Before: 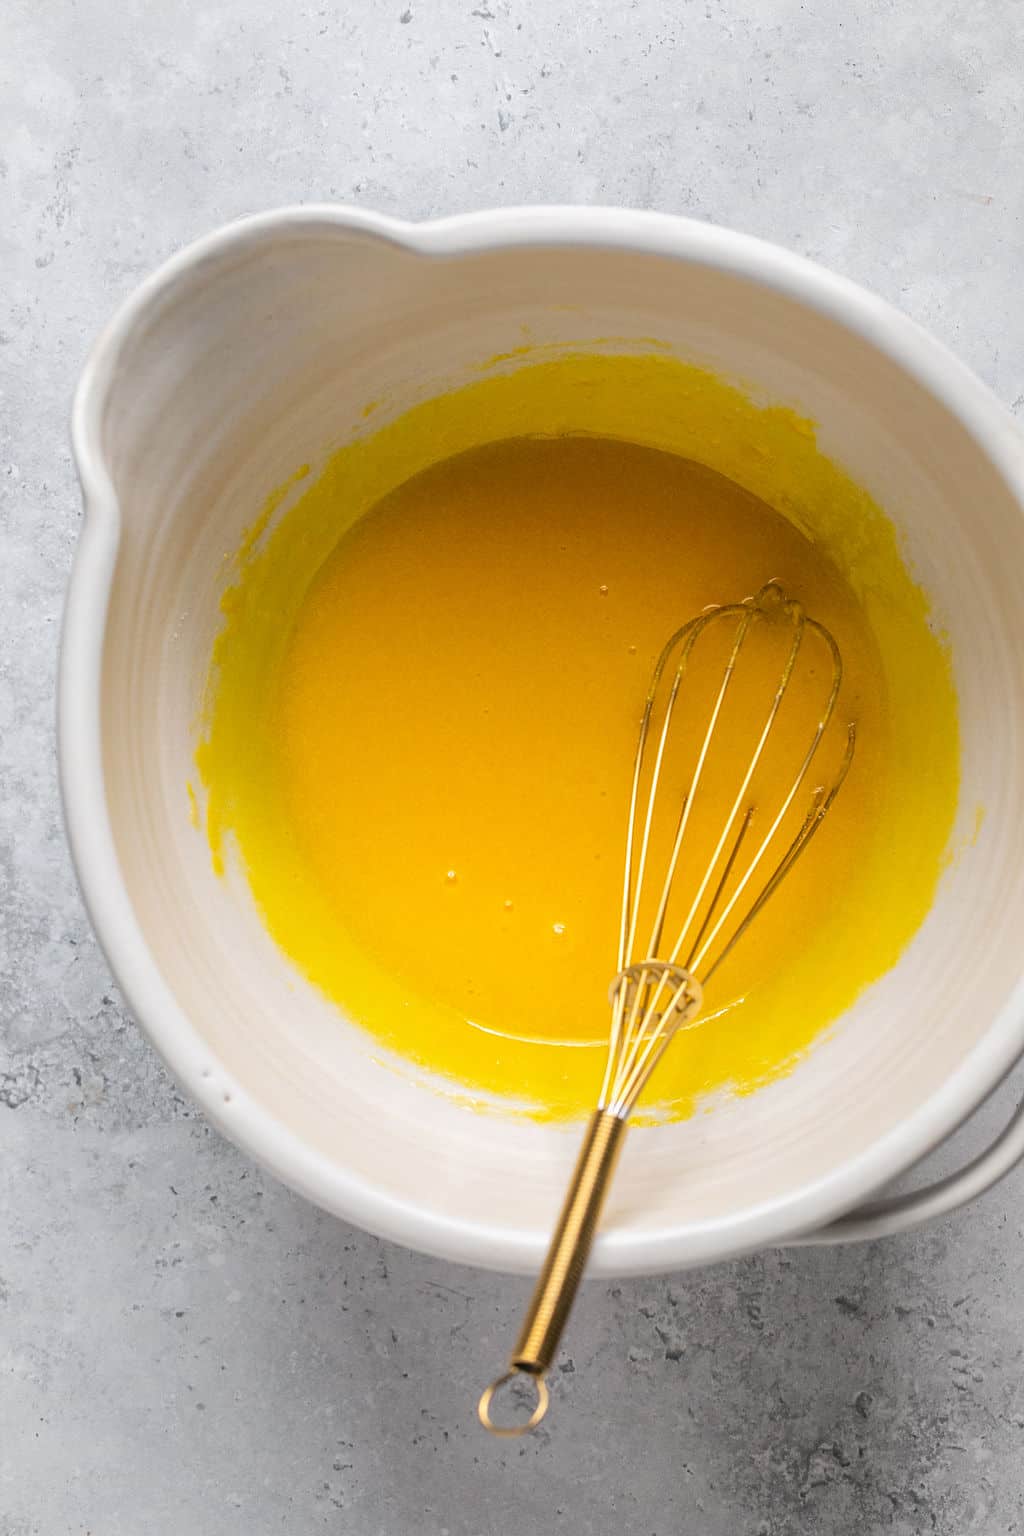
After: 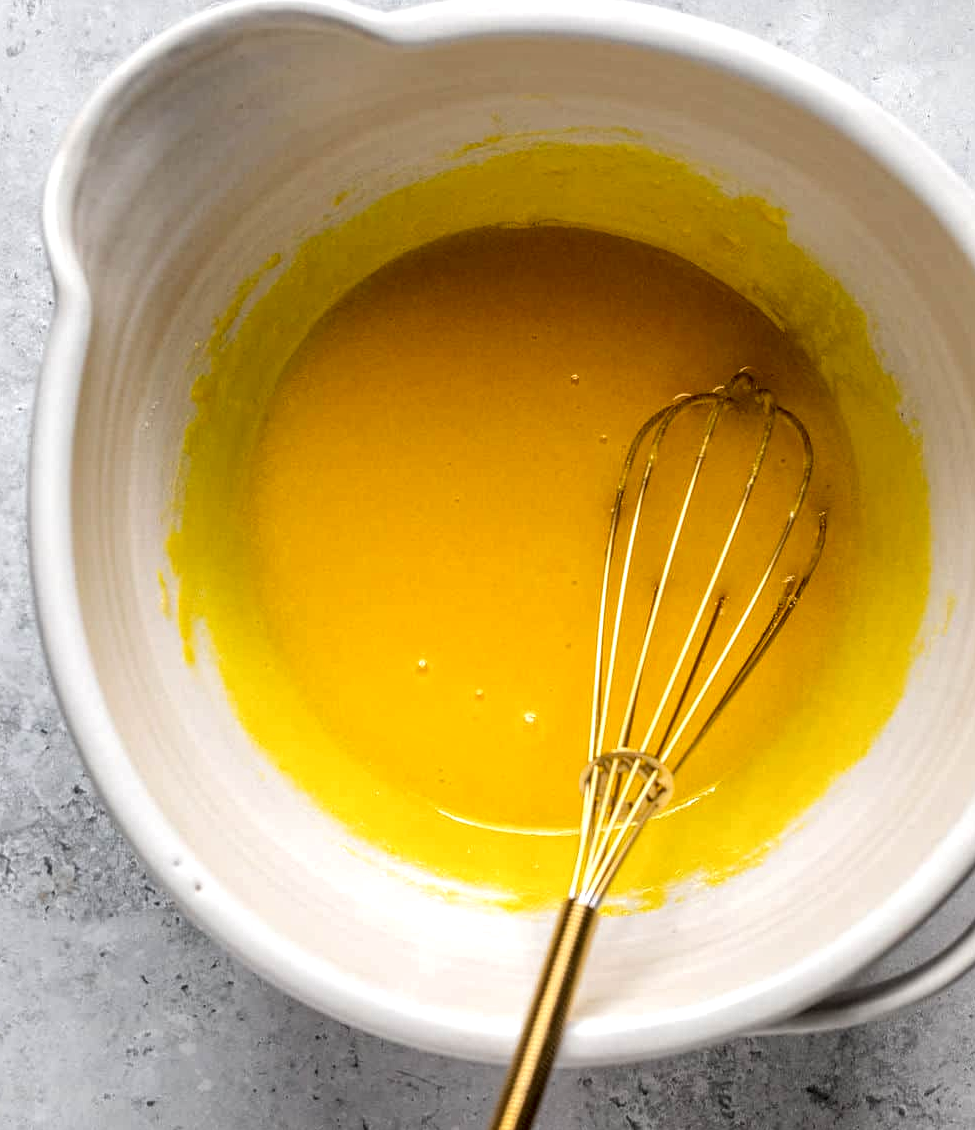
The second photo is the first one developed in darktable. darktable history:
color zones: curves: ch1 [(0, 0.513) (0.143, 0.524) (0.286, 0.511) (0.429, 0.506) (0.571, 0.503) (0.714, 0.503) (0.857, 0.508) (1, 0.513)]
local contrast: highlights 65%, shadows 54%, detail 168%, midtone range 0.52
crop and rotate: left 2.888%, top 13.788%, right 1.869%, bottom 12.607%
